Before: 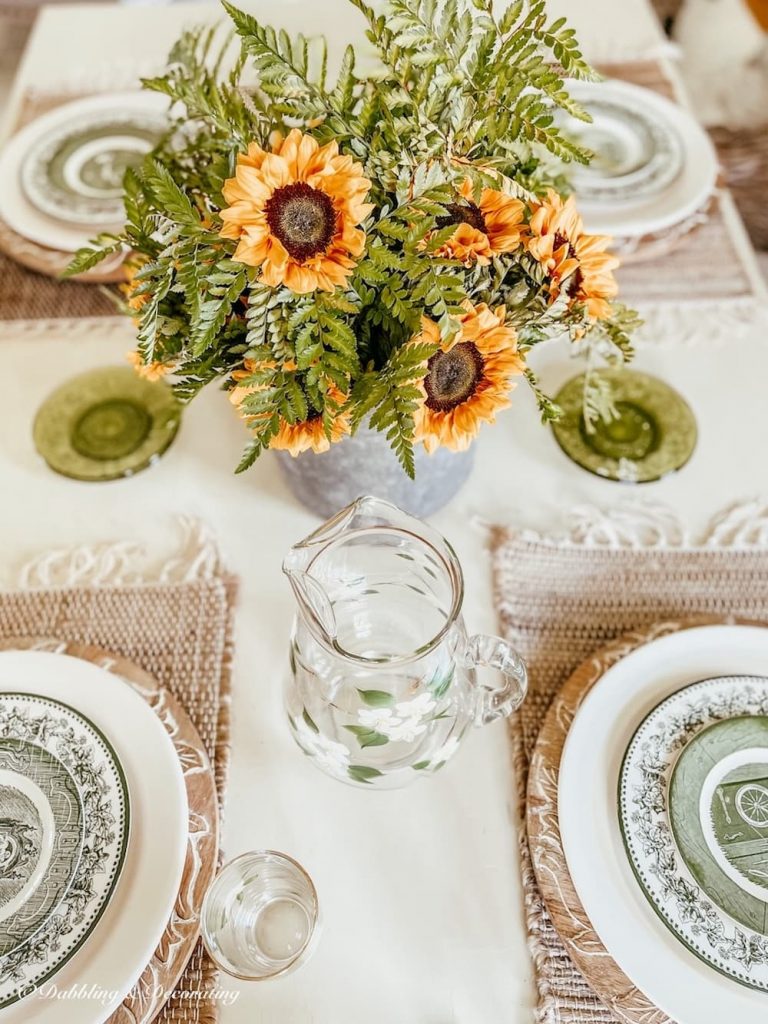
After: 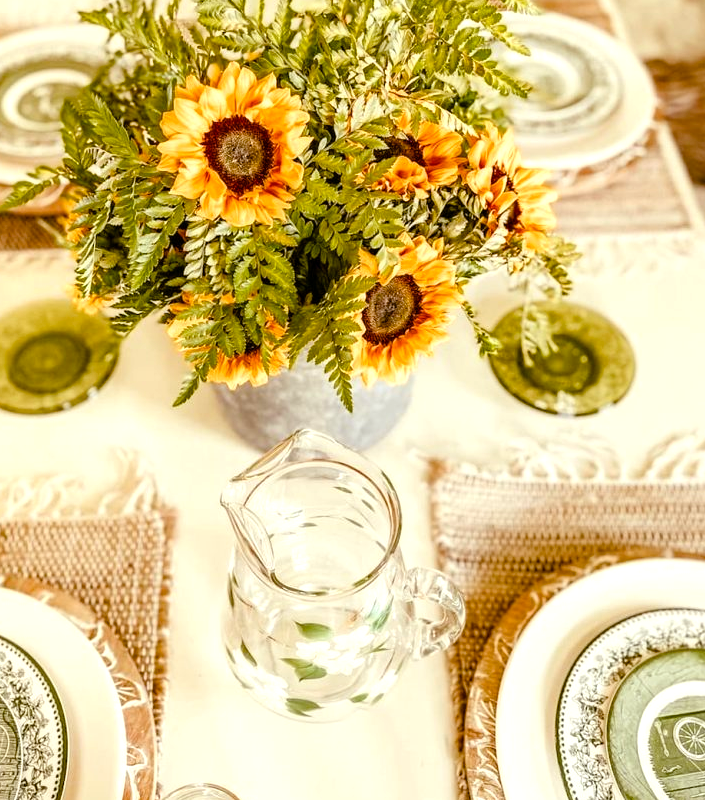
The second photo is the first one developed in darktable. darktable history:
tone equalizer: -8 EV -0.406 EV, -7 EV -0.38 EV, -6 EV -0.351 EV, -5 EV -0.249 EV, -3 EV 0.229 EV, -2 EV 0.323 EV, -1 EV 0.365 EV, +0 EV 0.432 EV
crop: left 8.114%, top 6.57%, bottom 15.218%
exposure: exposure 0.014 EV, compensate exposure bias true, compensate highlight preservation false
color balance rgb: power › chroma 2.472%, power › hue 70.42°, highlights gain › chroma 2.235%, highlights gain › hue 74.79°, perceptual saturation grading › global saturation 24.939%, perceptual saturation grading › highlights -28.85%, perceptual saturation grading › shadows 34.095%, global vibrance 20%
